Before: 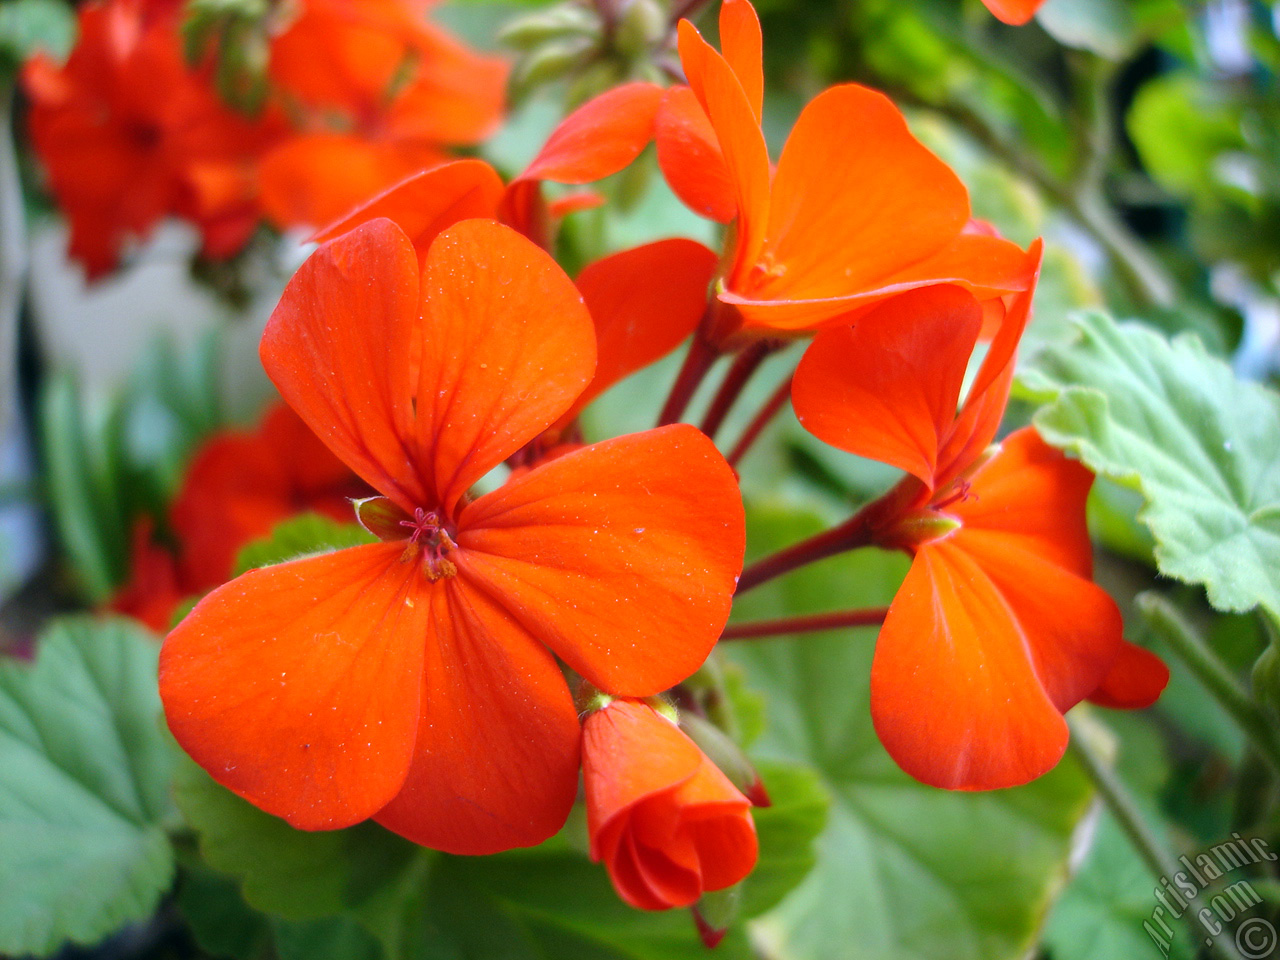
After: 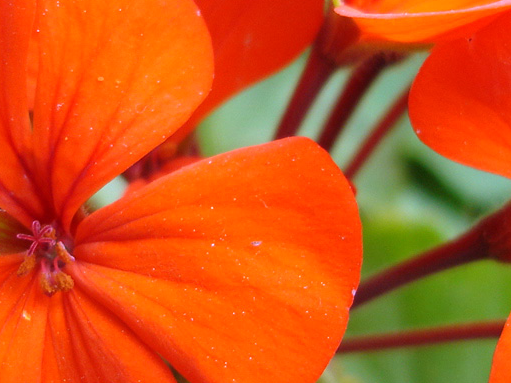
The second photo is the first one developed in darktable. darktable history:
crop: left 30%, top 30%, right 30%, bottom 30%
tone equalizer: on, module defaults
